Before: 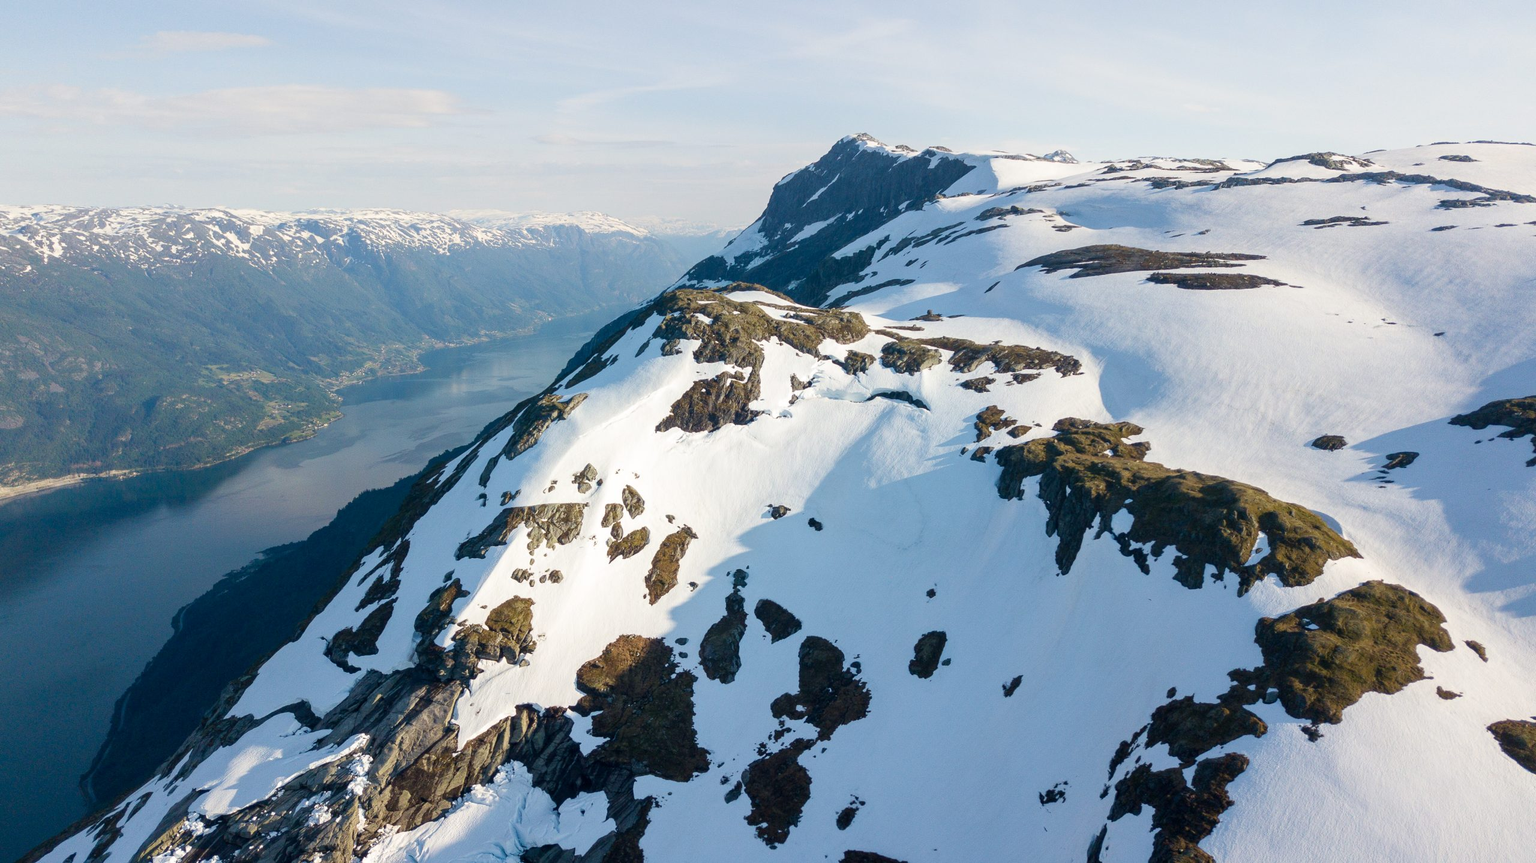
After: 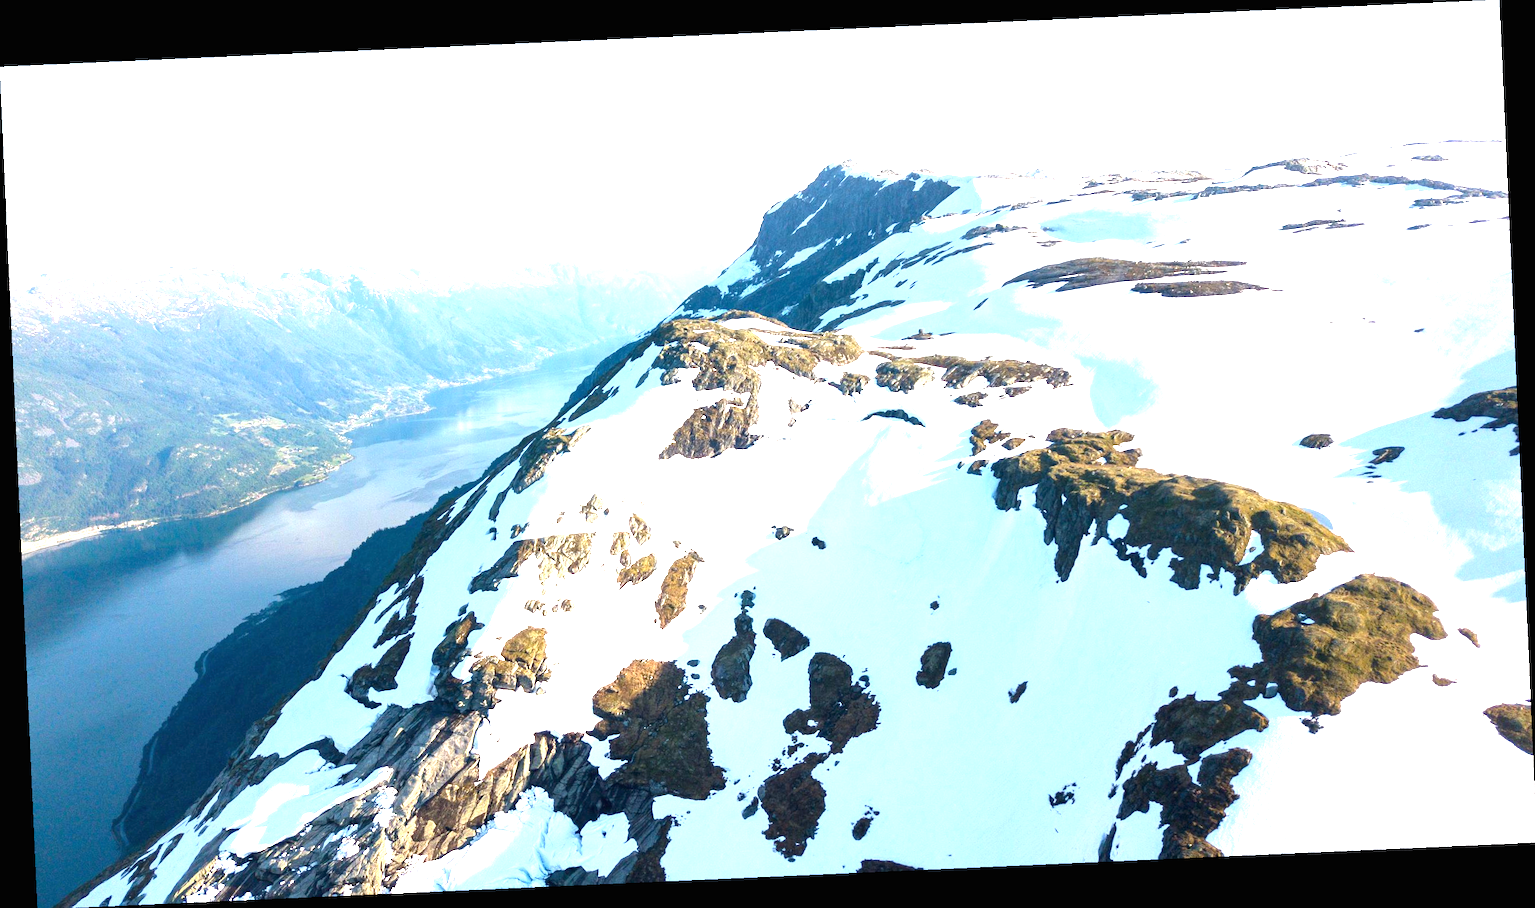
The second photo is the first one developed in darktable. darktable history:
exposure: black level correction 0, exposure 1.741 EV, compensate exposure bias true, compensate highlight preservation false
rotate and perspective: rotation -2.56°, automatic cropping off
